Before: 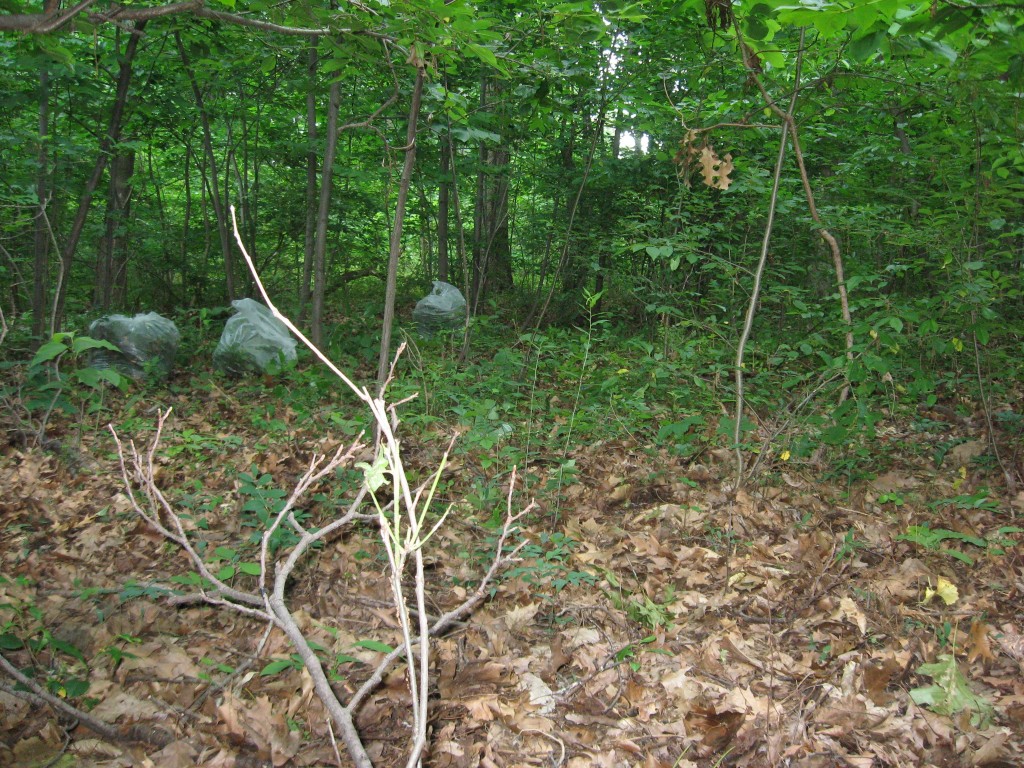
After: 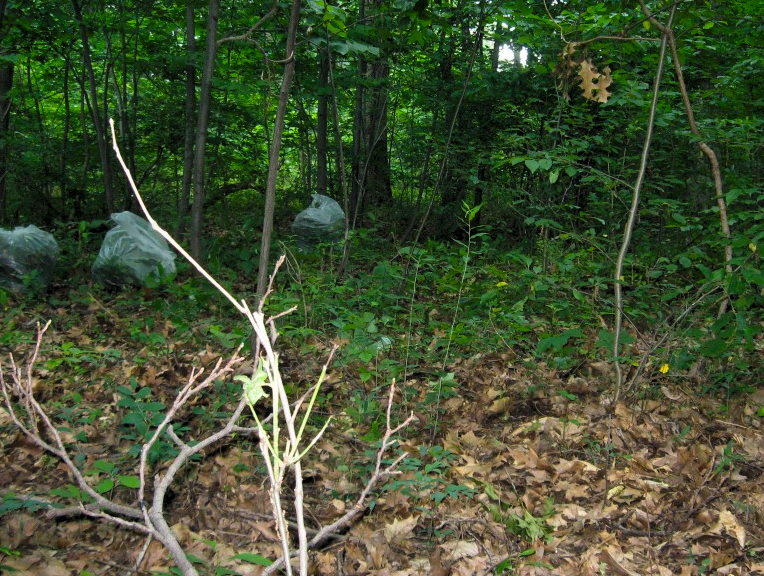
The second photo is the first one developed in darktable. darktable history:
levels: levels [0.116, 0.574, 1]
crop and rotate: left 11.823%, top 11.337%, right 13.496%, bottom 13.644%
color balance rgb: shadows lift › chroma 4.29%, shadows lift › hue 254.11°, perceptual saturation grading › global saturation 25.682%, global vibrance 20%
